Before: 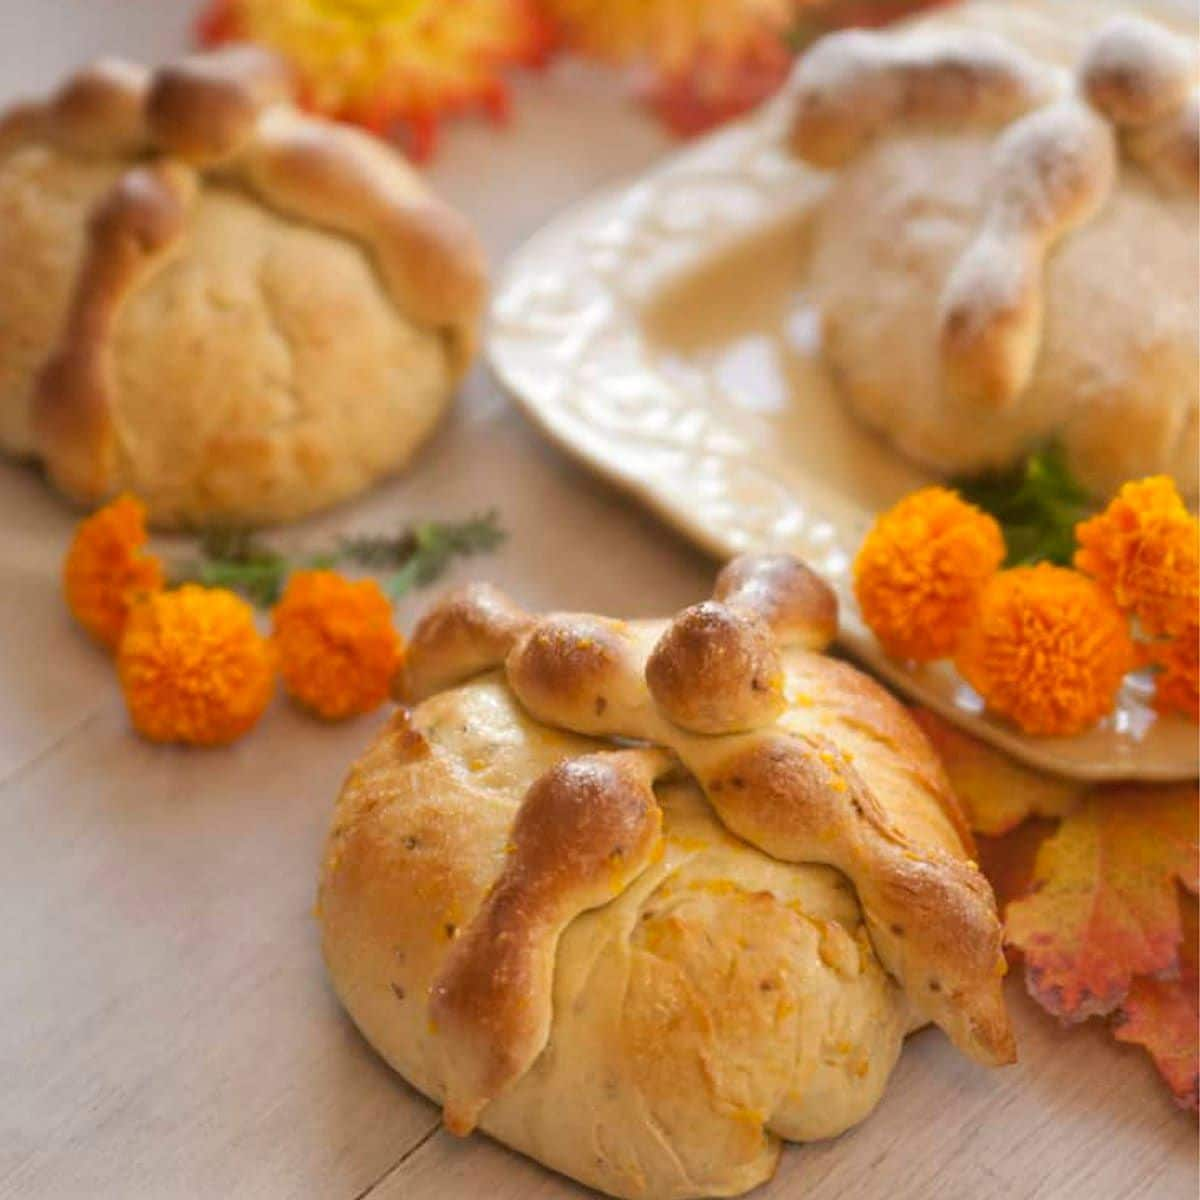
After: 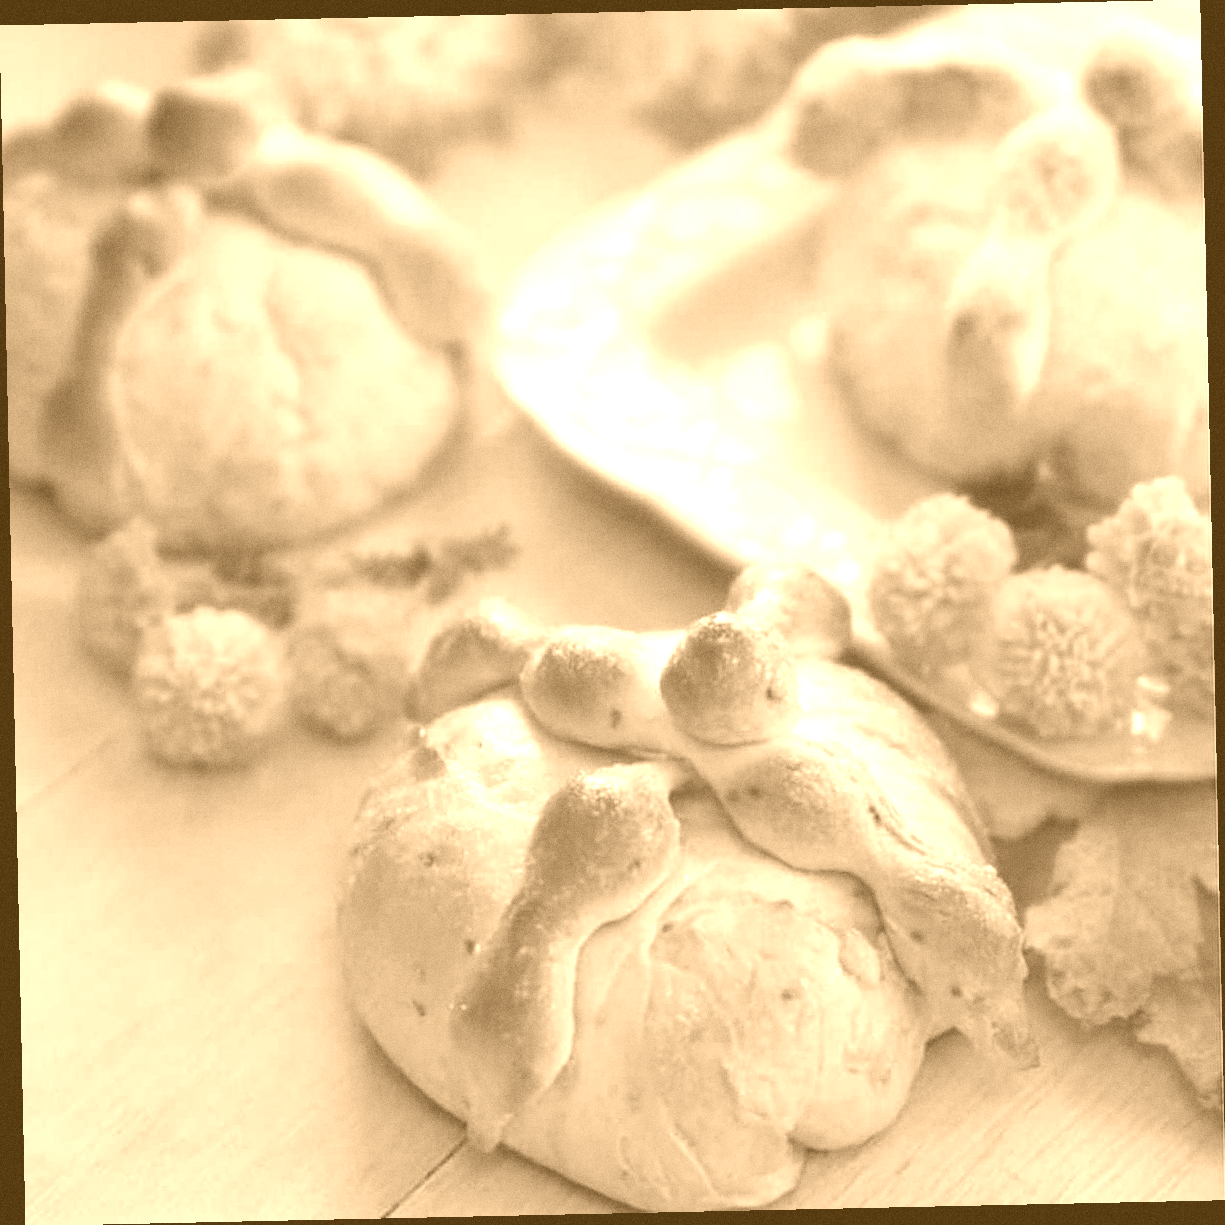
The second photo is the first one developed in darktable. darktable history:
colorize: hue 28.8°, source mix 100%
grain: coarseness 3.21 ISO
tone equalizer: on, module defaults
rotate and perspective: rotation -1.24°, automatic cropping off
